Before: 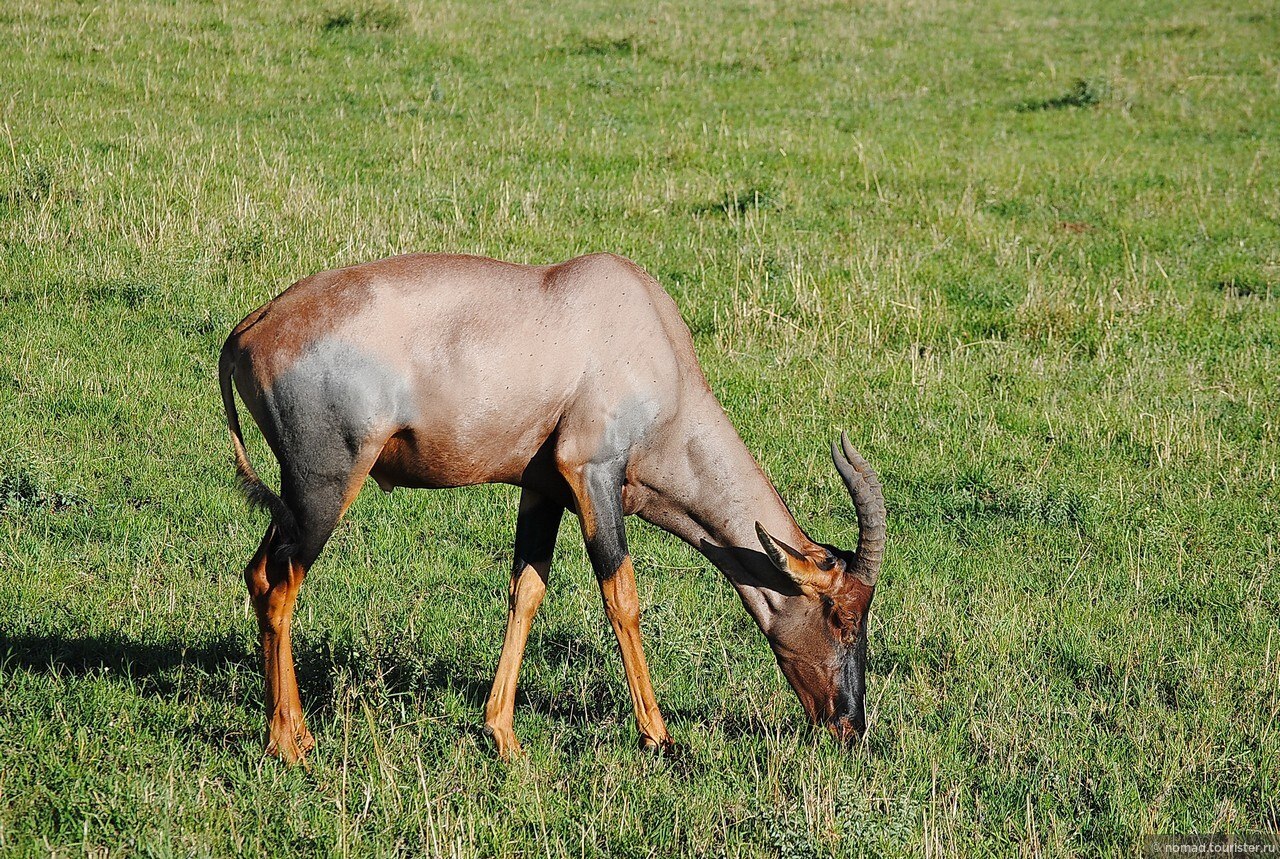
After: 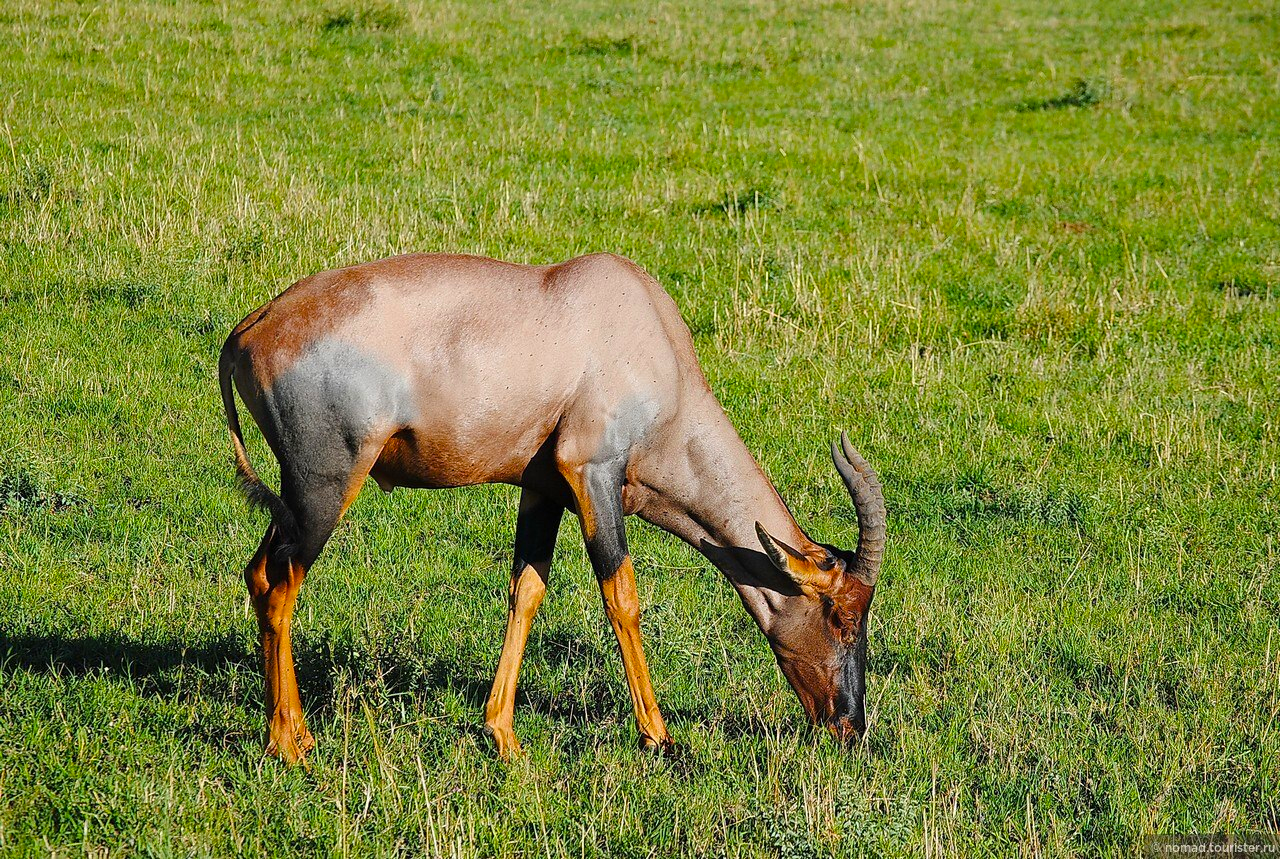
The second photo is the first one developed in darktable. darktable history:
color balance rgb: perceptual saturation grading › global saturation 30.801%, global vibrance 15.214%
